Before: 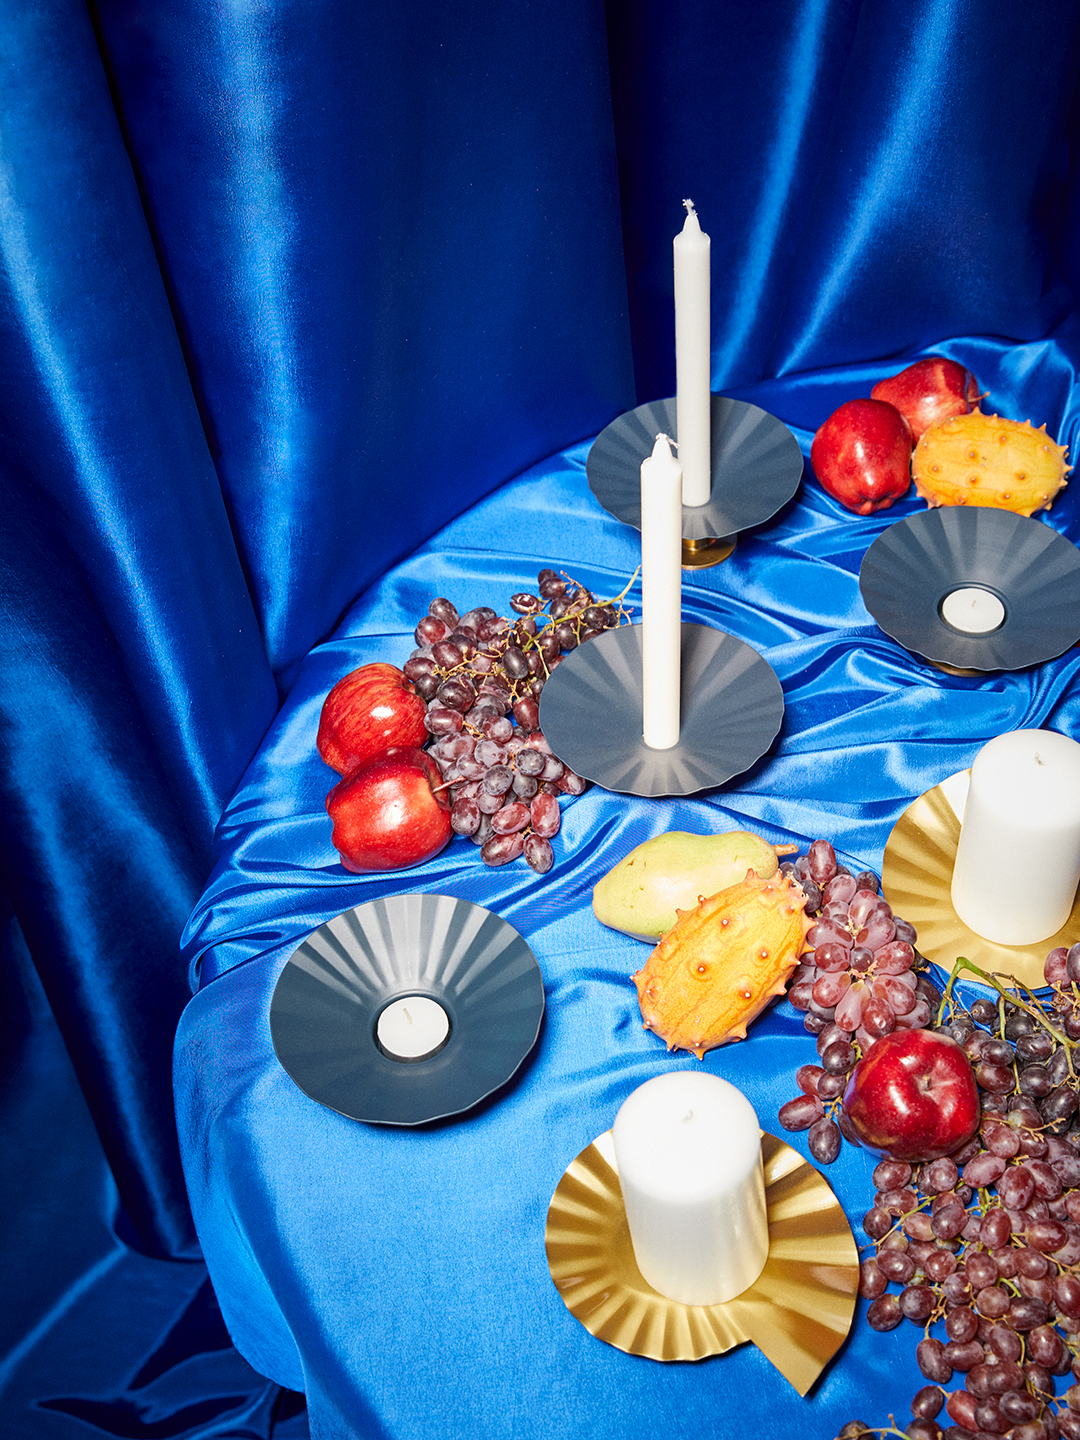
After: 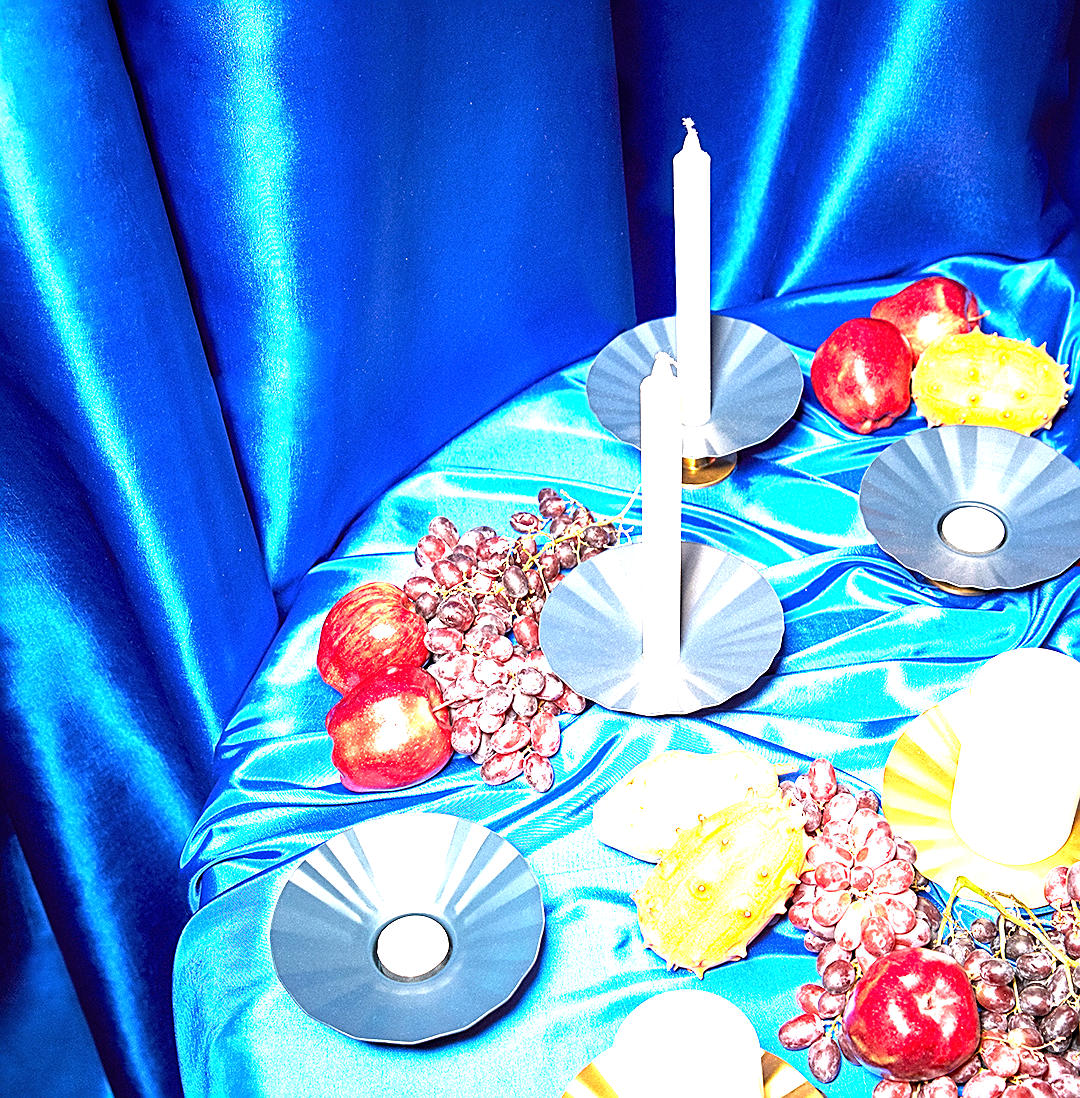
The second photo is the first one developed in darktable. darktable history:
crop: top 5.65%, bottom 18.097%
exposure: black level correction 0, exposure 1.504 EV, compensate highlight preservation false
sharpen: on, module defaults
tone equalizer: -8 EV -0.737 EV, -7 EV -0.696 EV, -6 EV -0.594 EV, -5 EV -0.42 EV, -3 EV 0.373 EV, -2 EV 0.6 EV, -1 EV 0.689 EV, +0 EV 0.722 EV
